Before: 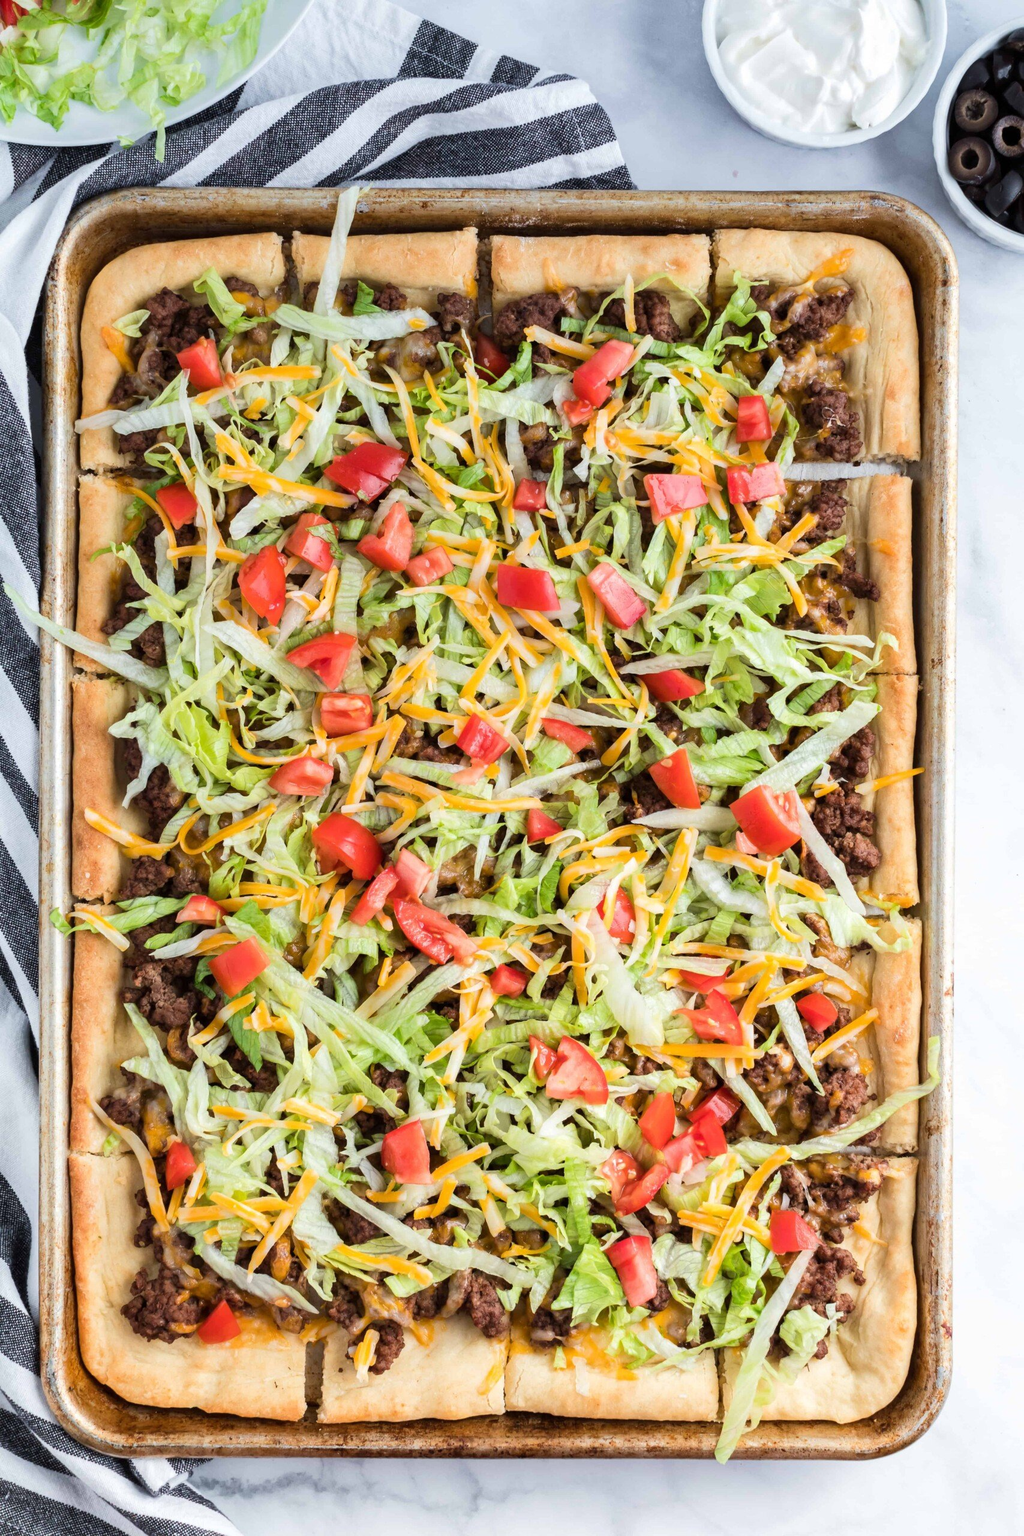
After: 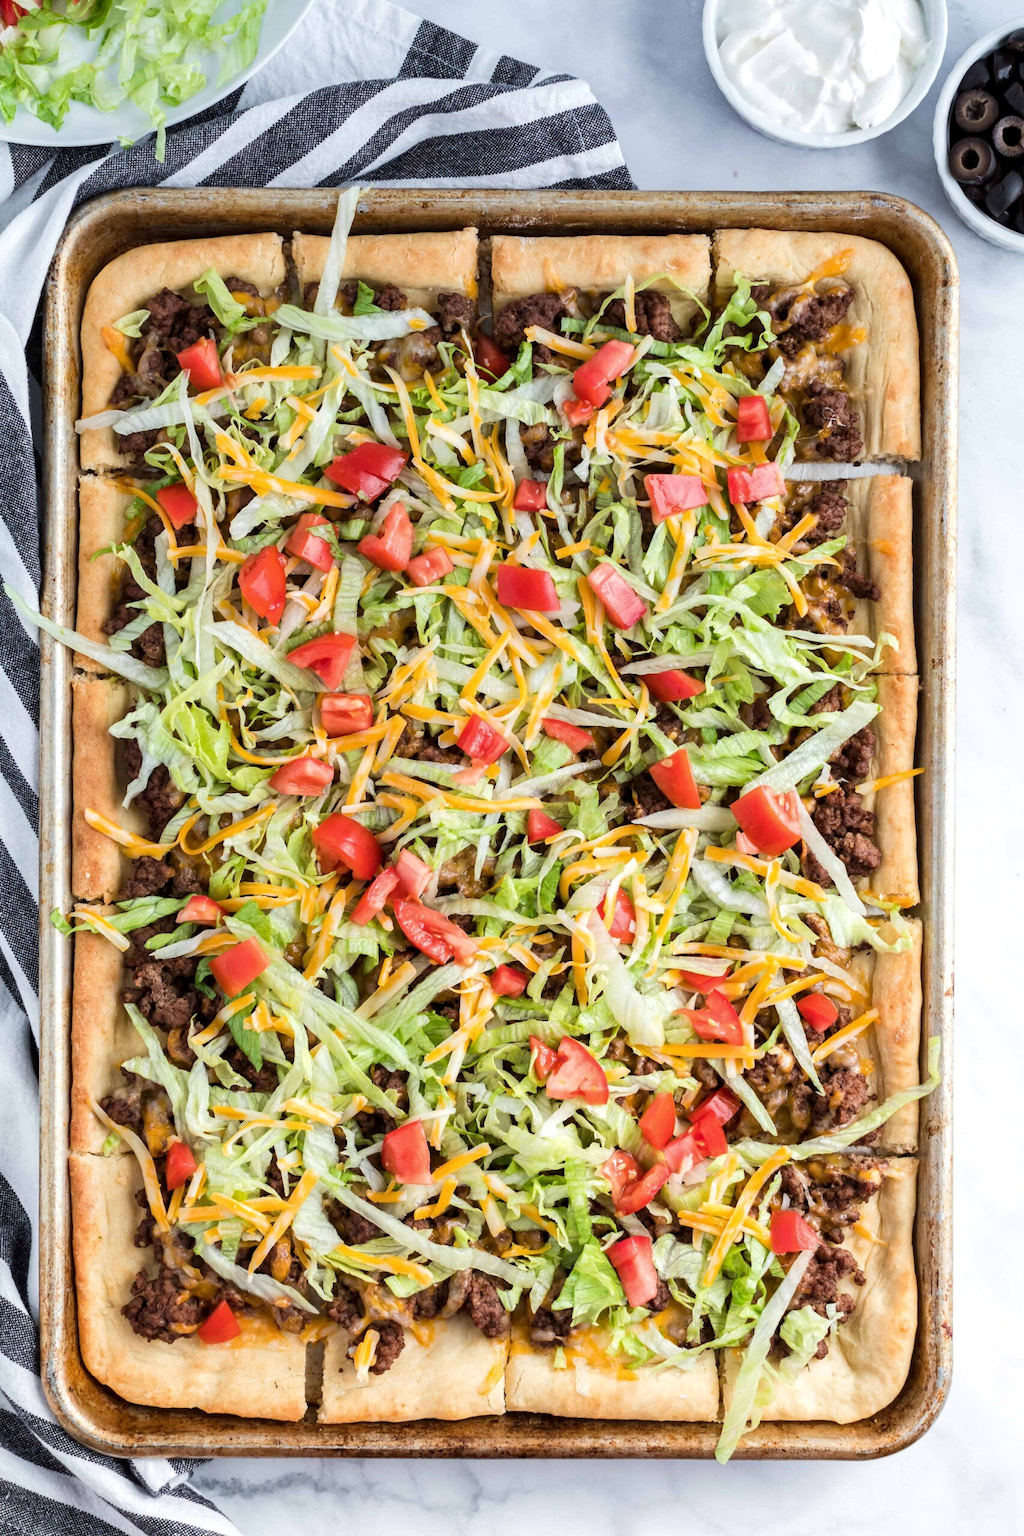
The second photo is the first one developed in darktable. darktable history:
base curve: curves: ch0 [(0, 0) (0.472, 0.455) (1, 1)]
local contrast: highlights 104%, shadows 100%, detail 119%, midtone range 0.2
